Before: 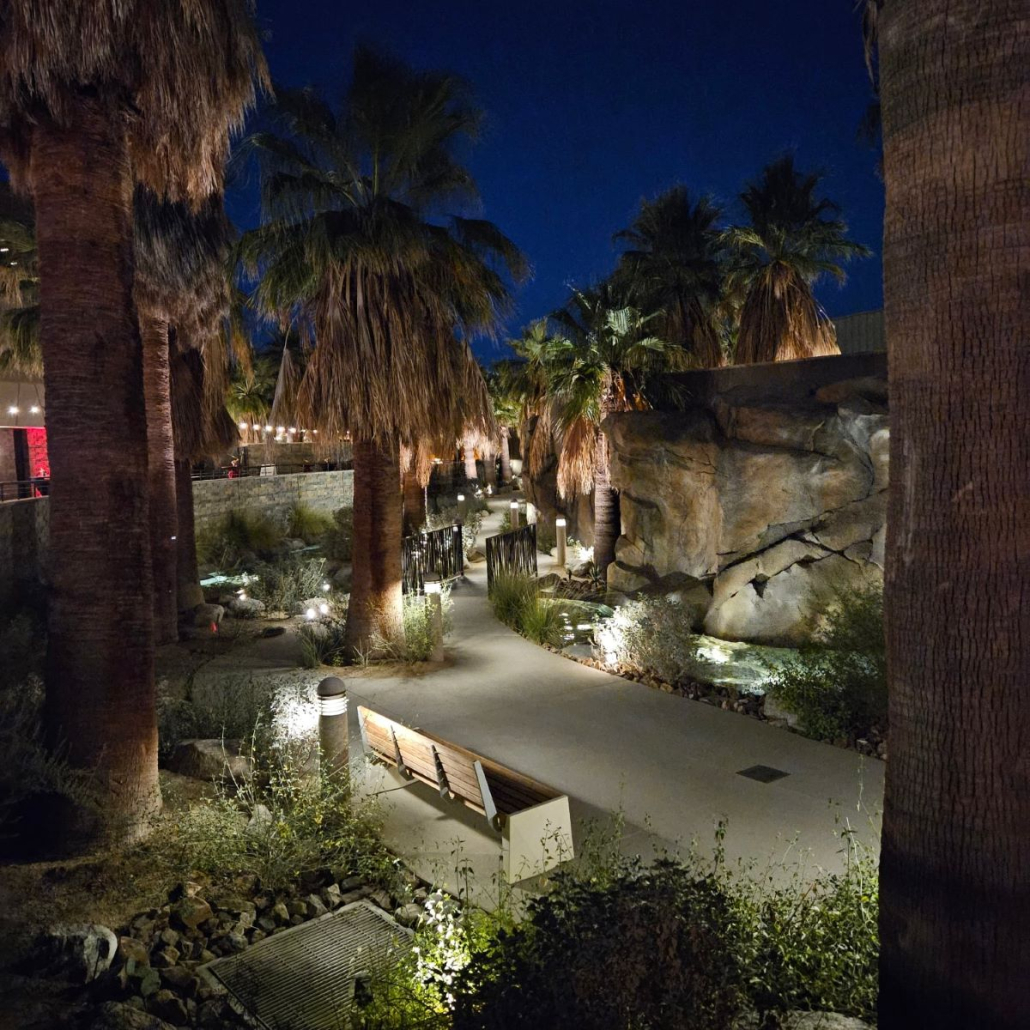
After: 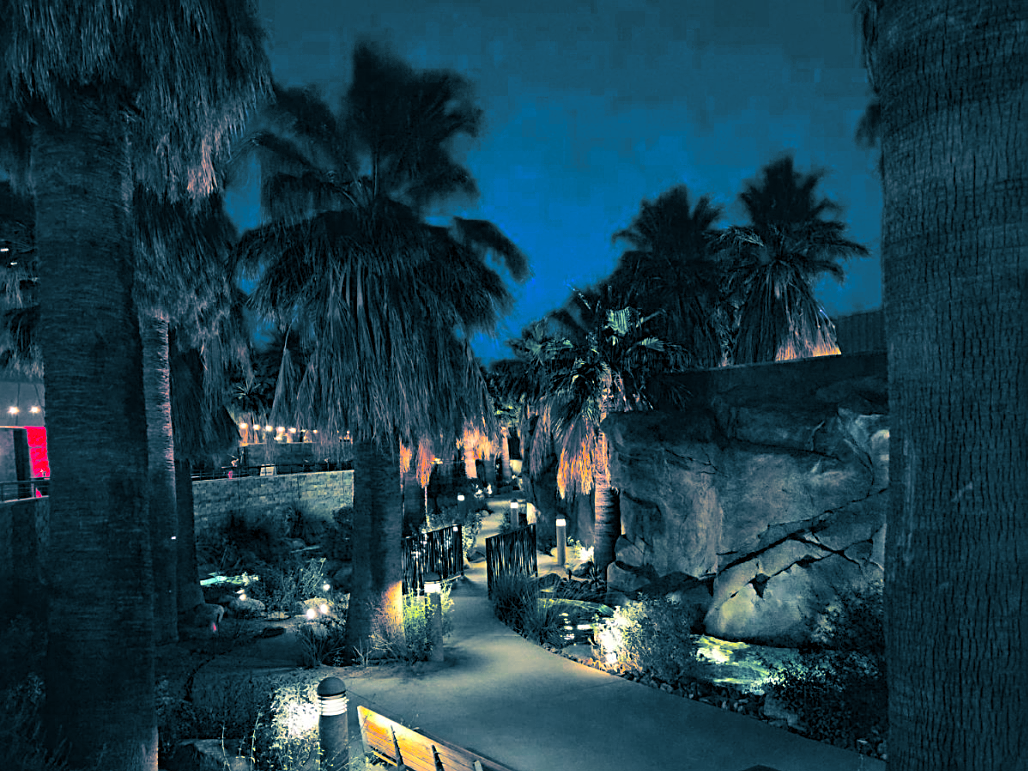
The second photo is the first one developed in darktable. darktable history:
crop: bottom 24.967%
color correction: saturation 3
sharpen: on, module defaults
split-toning: shadows › hue 212.4°, balance -70
